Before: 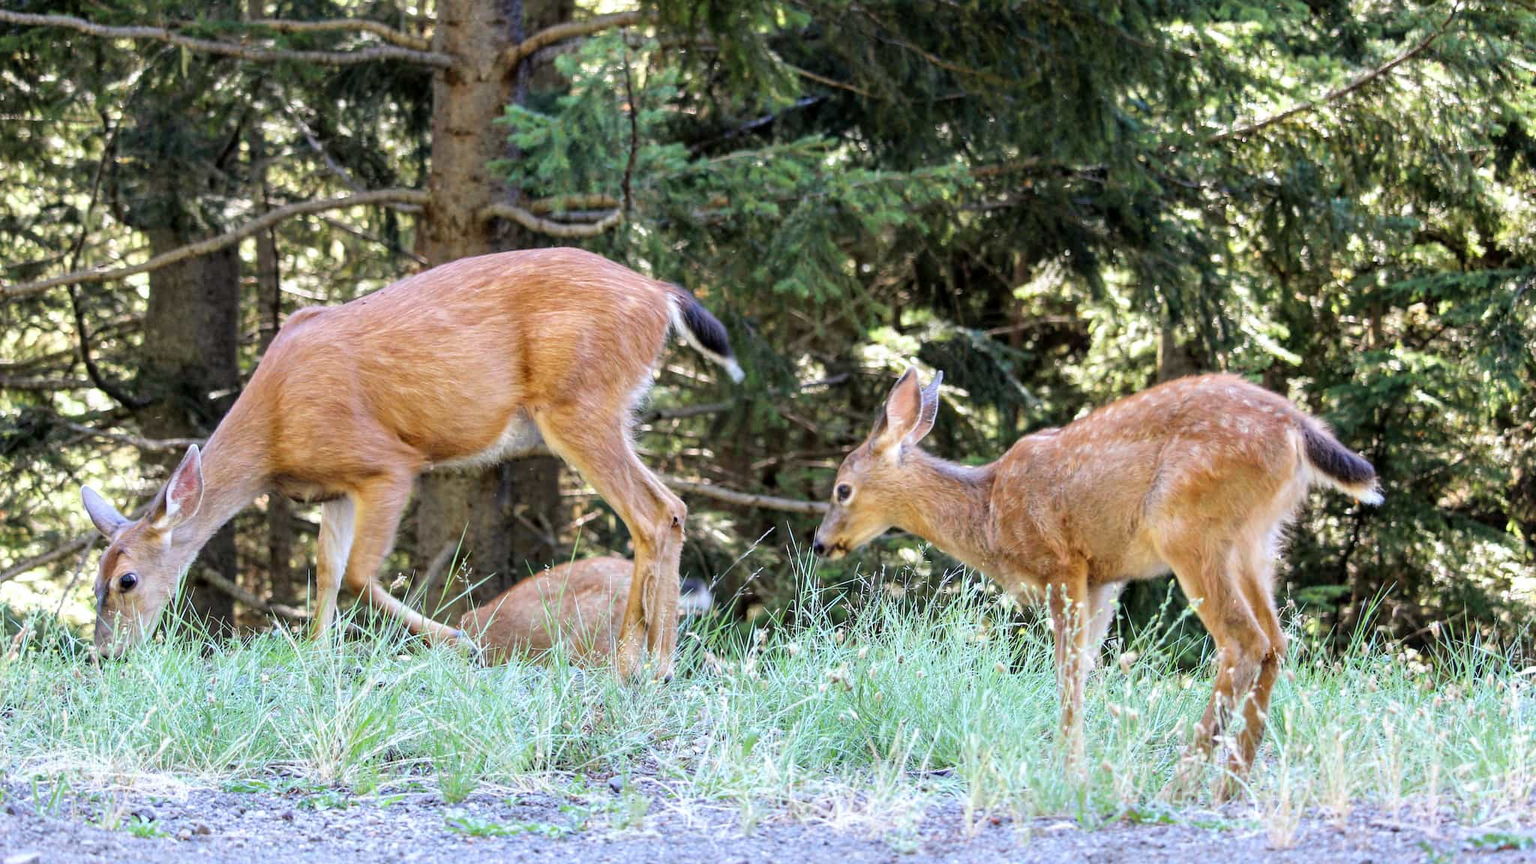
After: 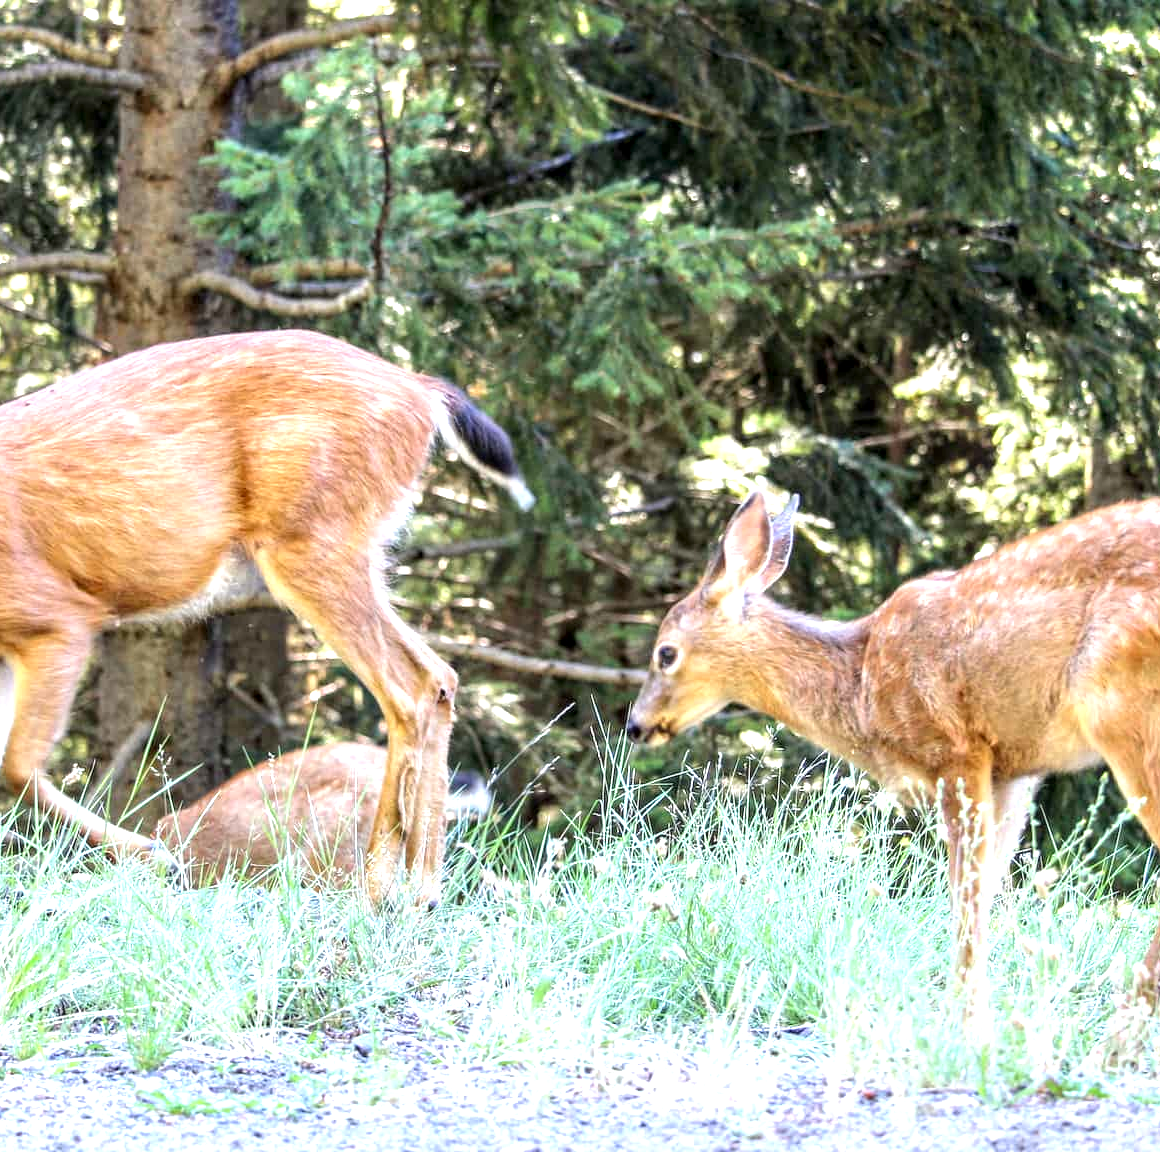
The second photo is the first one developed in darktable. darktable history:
exposure: black level correction 0, exposure 0.842 EV, compensate exposure bias true, compensate highlight preservation false
crop and rotate: left 22.373%, right 20.979%
local contrast: on, module defaults
